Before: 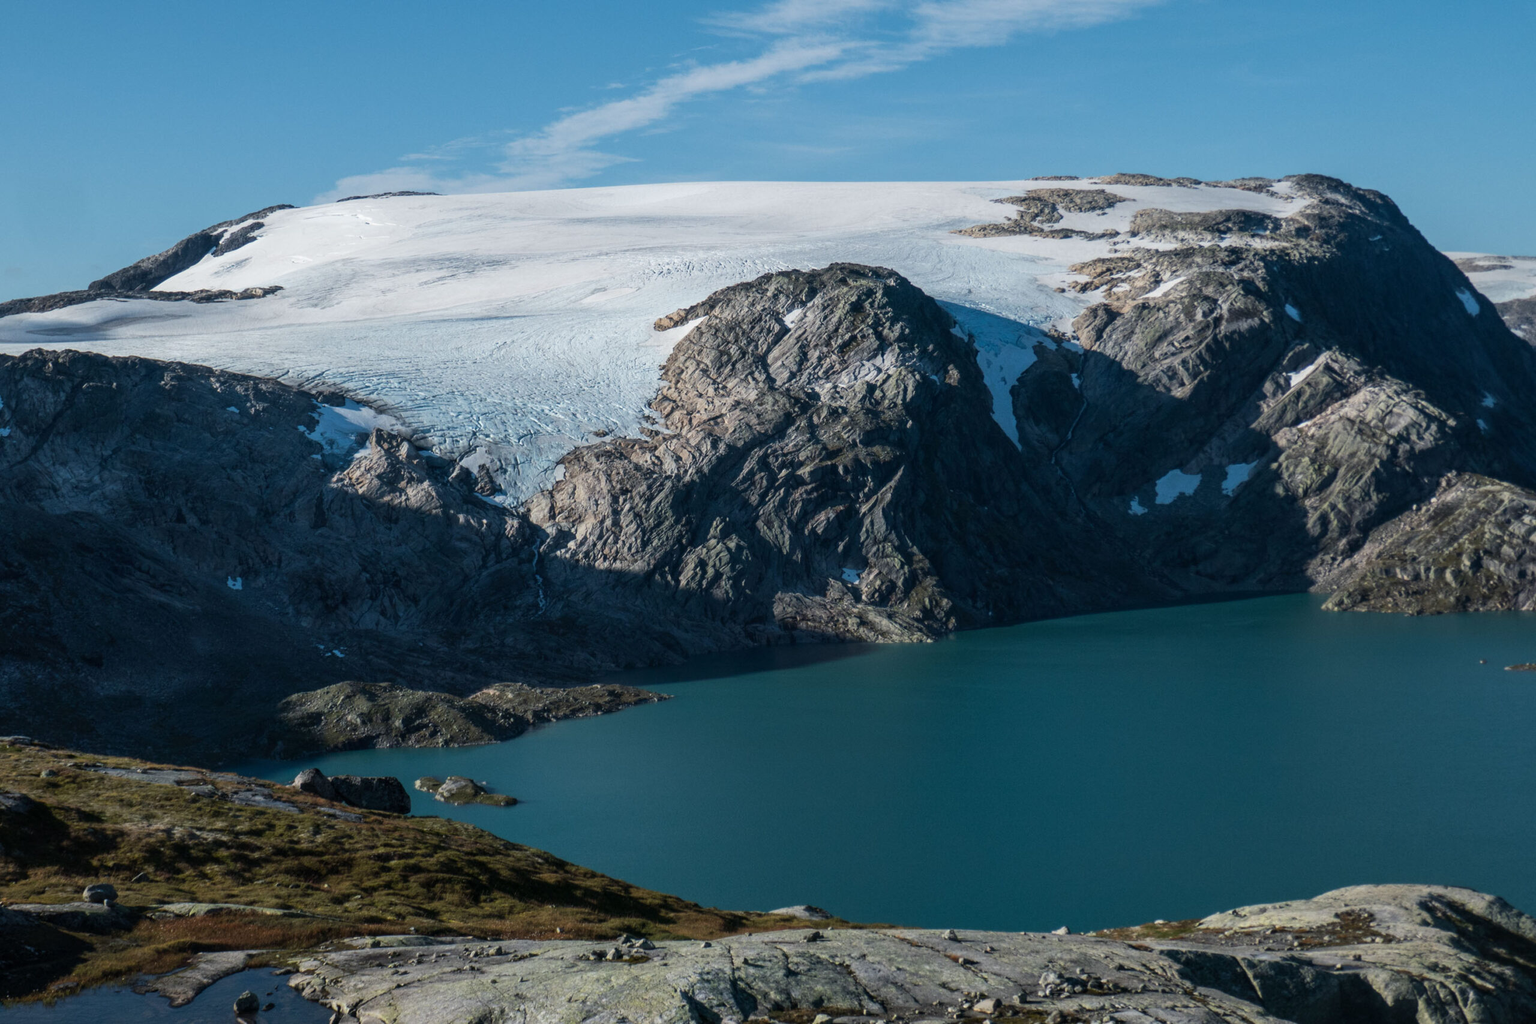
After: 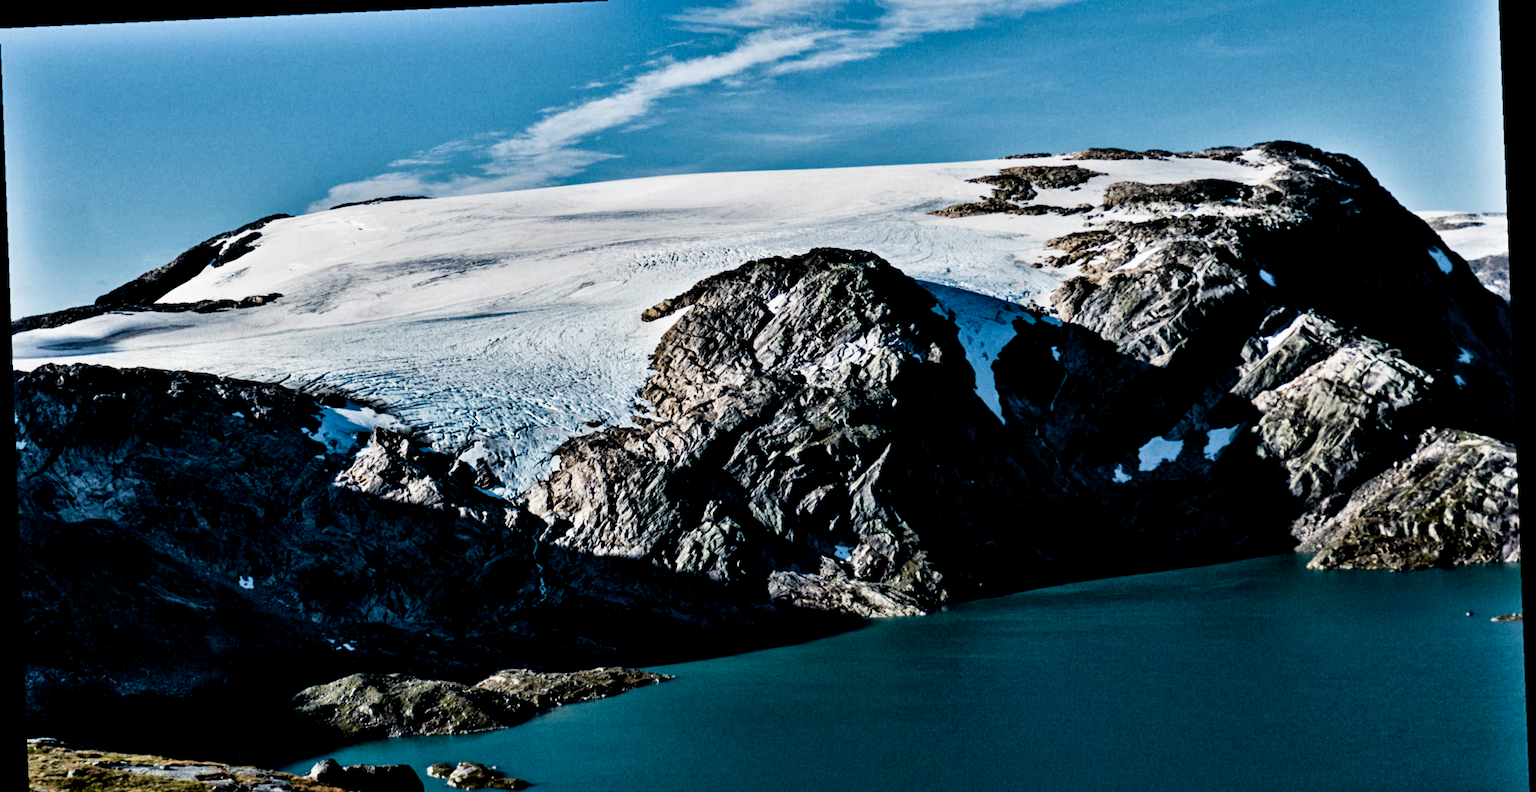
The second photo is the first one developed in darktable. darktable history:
exposure: black level correction 0.009, exposure -0.159 EV, compensate highlight preservation false
contrast equalizer: octaves 7, y [[0.48, 0.654, 0.731, 0.706, 0.772, 0.382], [0.55 ×6], [0 ×6], [0 ×6], [0 ×6]]
local contrast: mode bilateral grid, contrast 20, coarseness 50, detail 150%, midtone range 0.2
crop: top 3.857%, bottom 21.132%
sigmoid: contrast 1.54, target black 0
velvia: strength 15%
rotate and perspective: rotation -2.22°, lens shift (horizontal) -0.022, automatic cropping off
